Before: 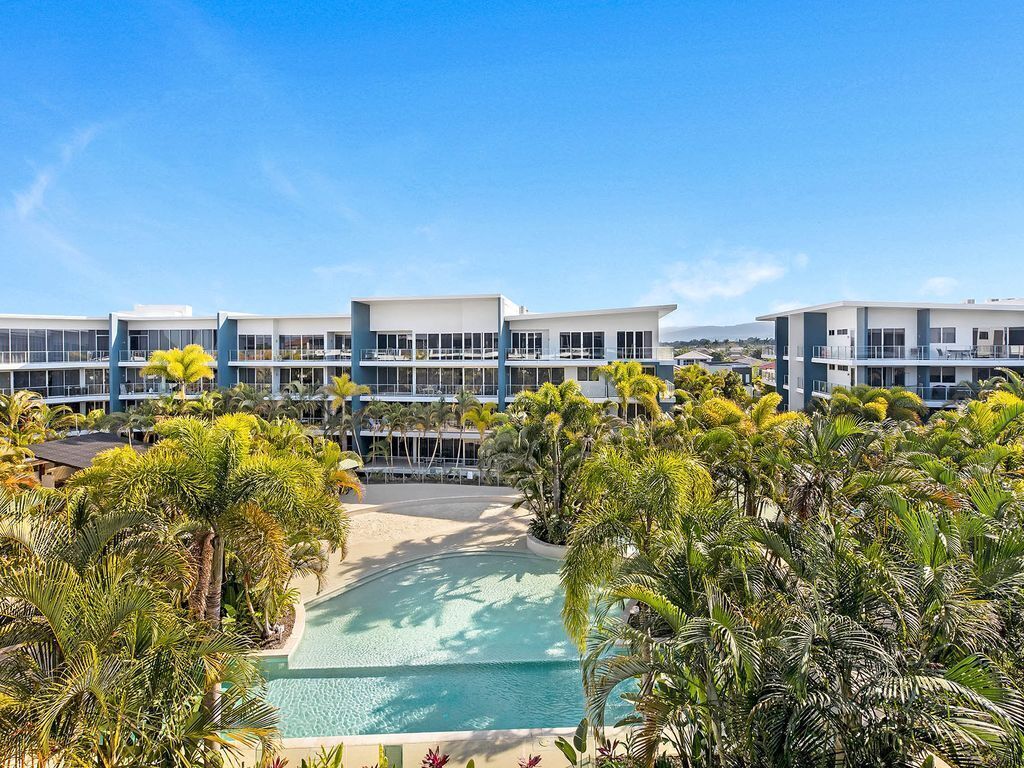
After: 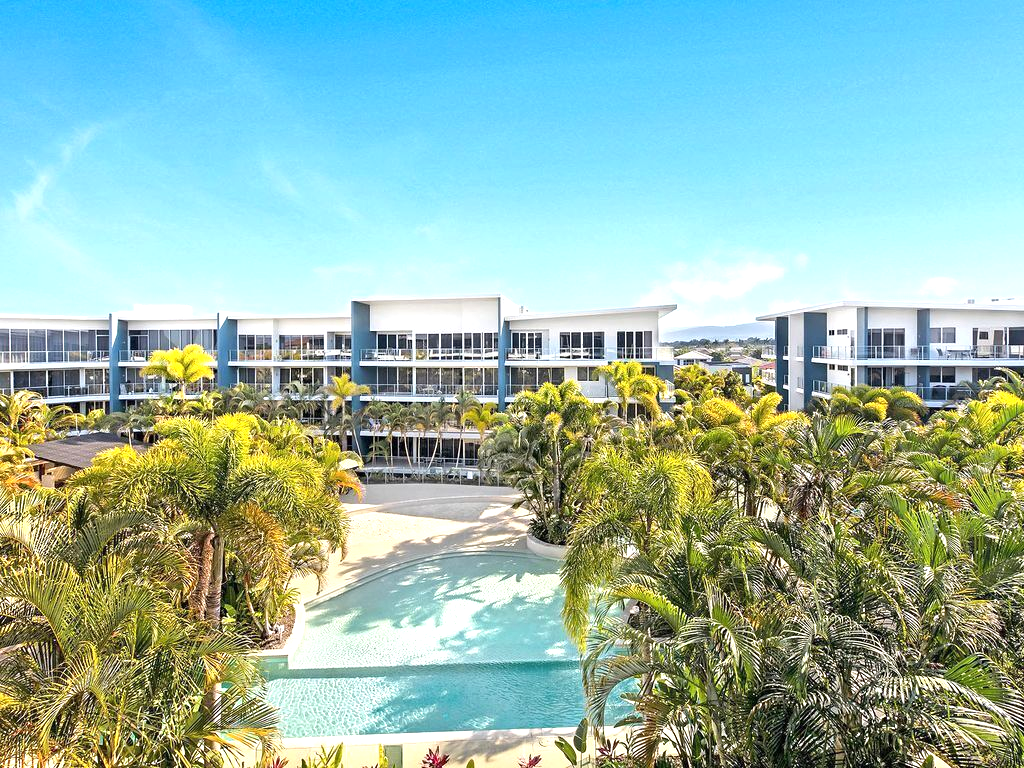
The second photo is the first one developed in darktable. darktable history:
exposure: exposure 0.651 EV, compensate highlight preservation false
